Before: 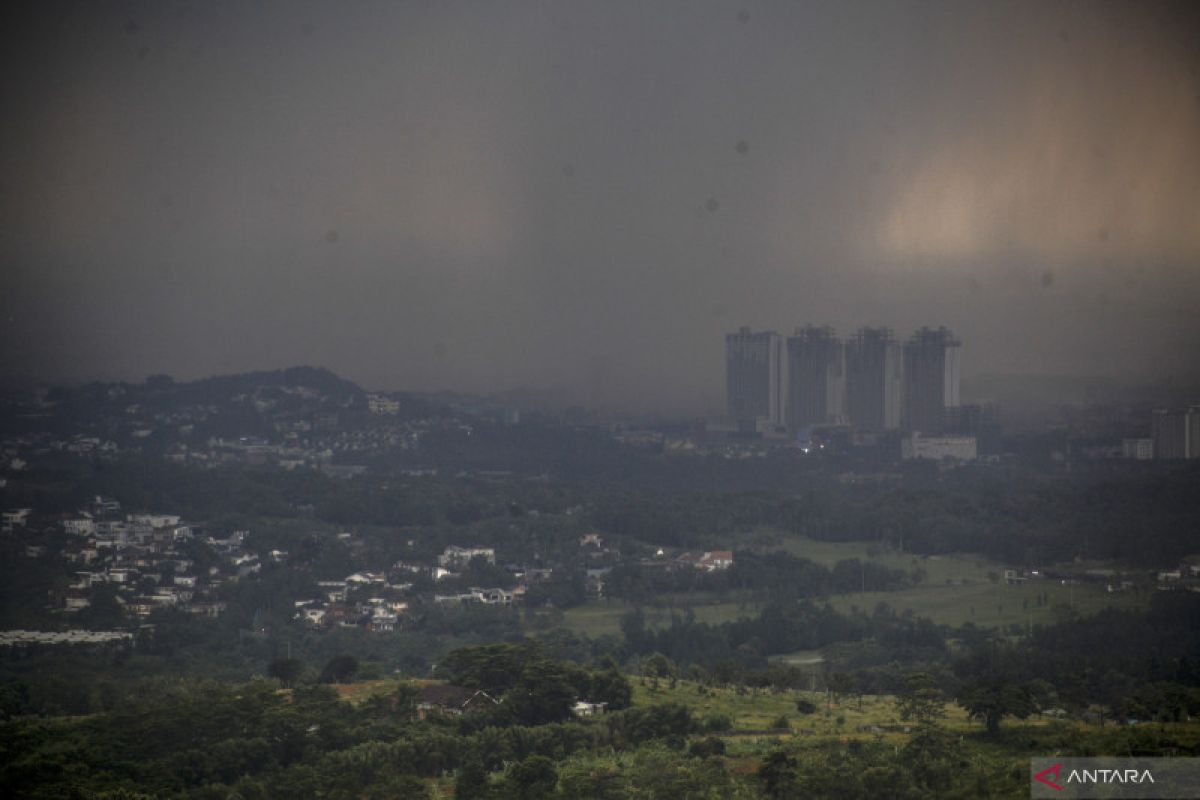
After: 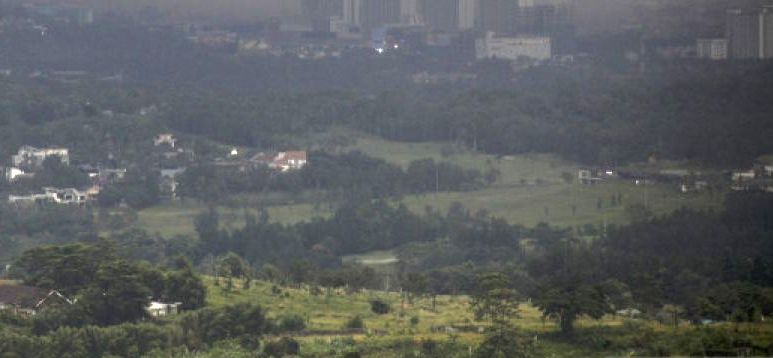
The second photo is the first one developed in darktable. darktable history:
exposure: exposure 1.15 EV, compensate highlight preservation false
crop and rotate: left 35.509%, top 50.238%, bottom 4.934%
